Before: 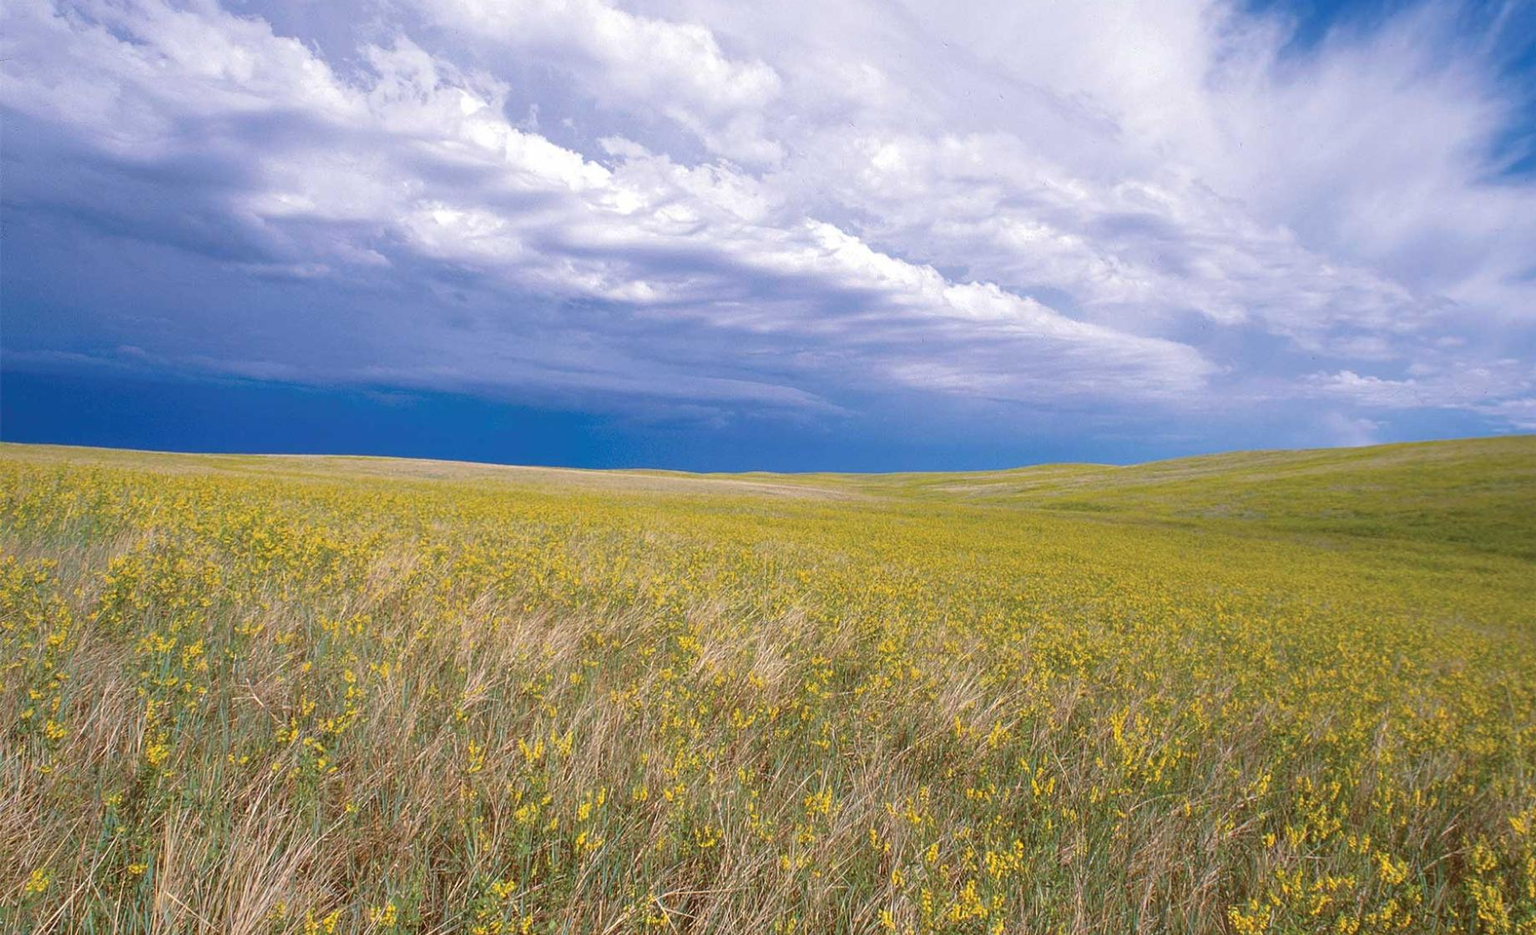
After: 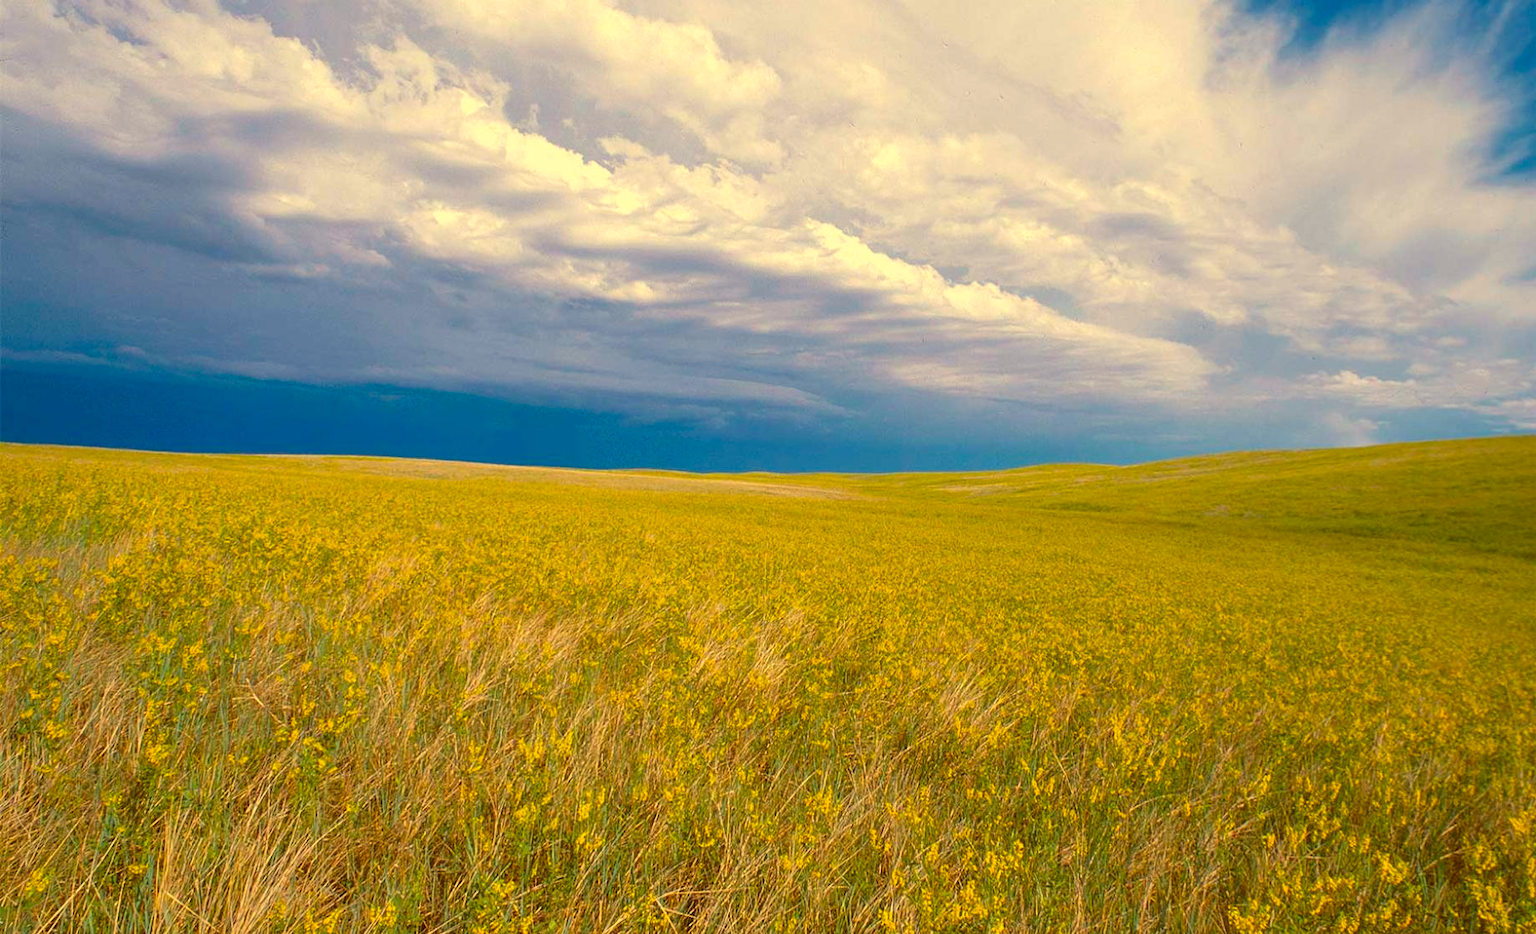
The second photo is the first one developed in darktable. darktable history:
color balance rgb: perceptual saturation grading › global saturation 30%, global vibrance 20%
white balance: red 1.08, blue 0.791
